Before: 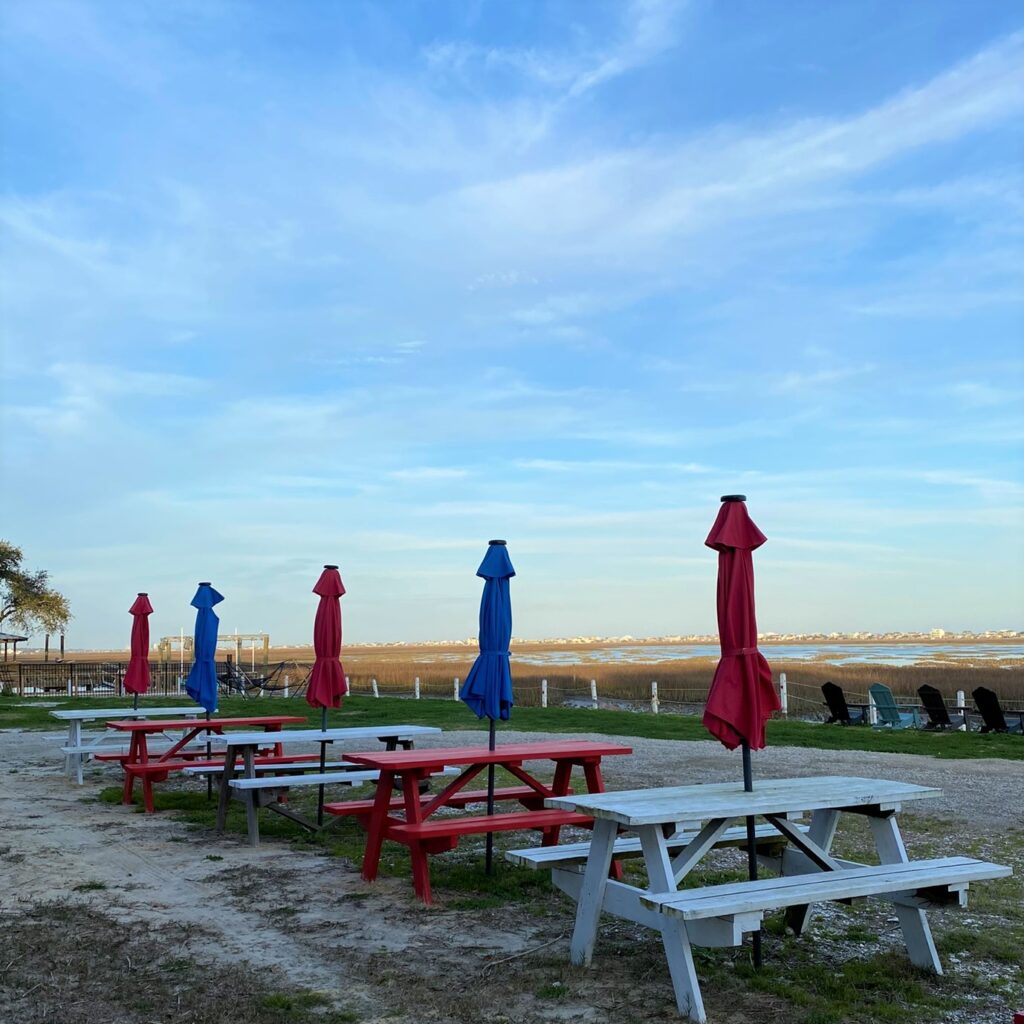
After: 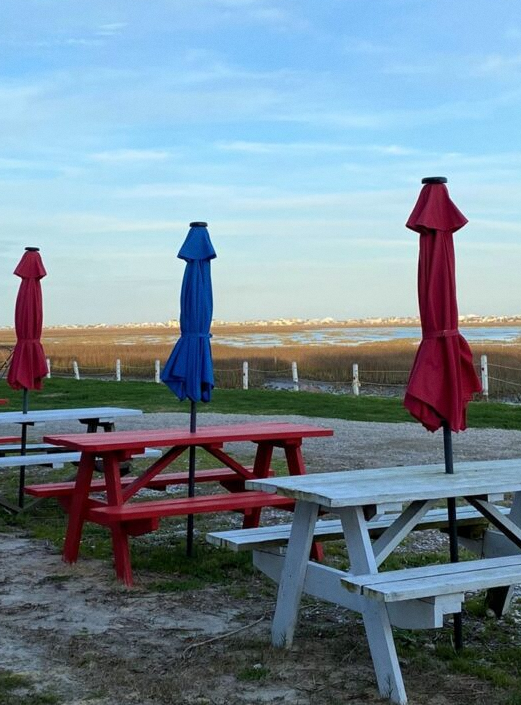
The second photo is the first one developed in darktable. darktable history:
crop and rotate: left 29.237%, top 31.152%, right 19.807%
tone equalizer: -8 EV -0.55 EV
grain: coarseness 0.09 ISO, strength 10%
